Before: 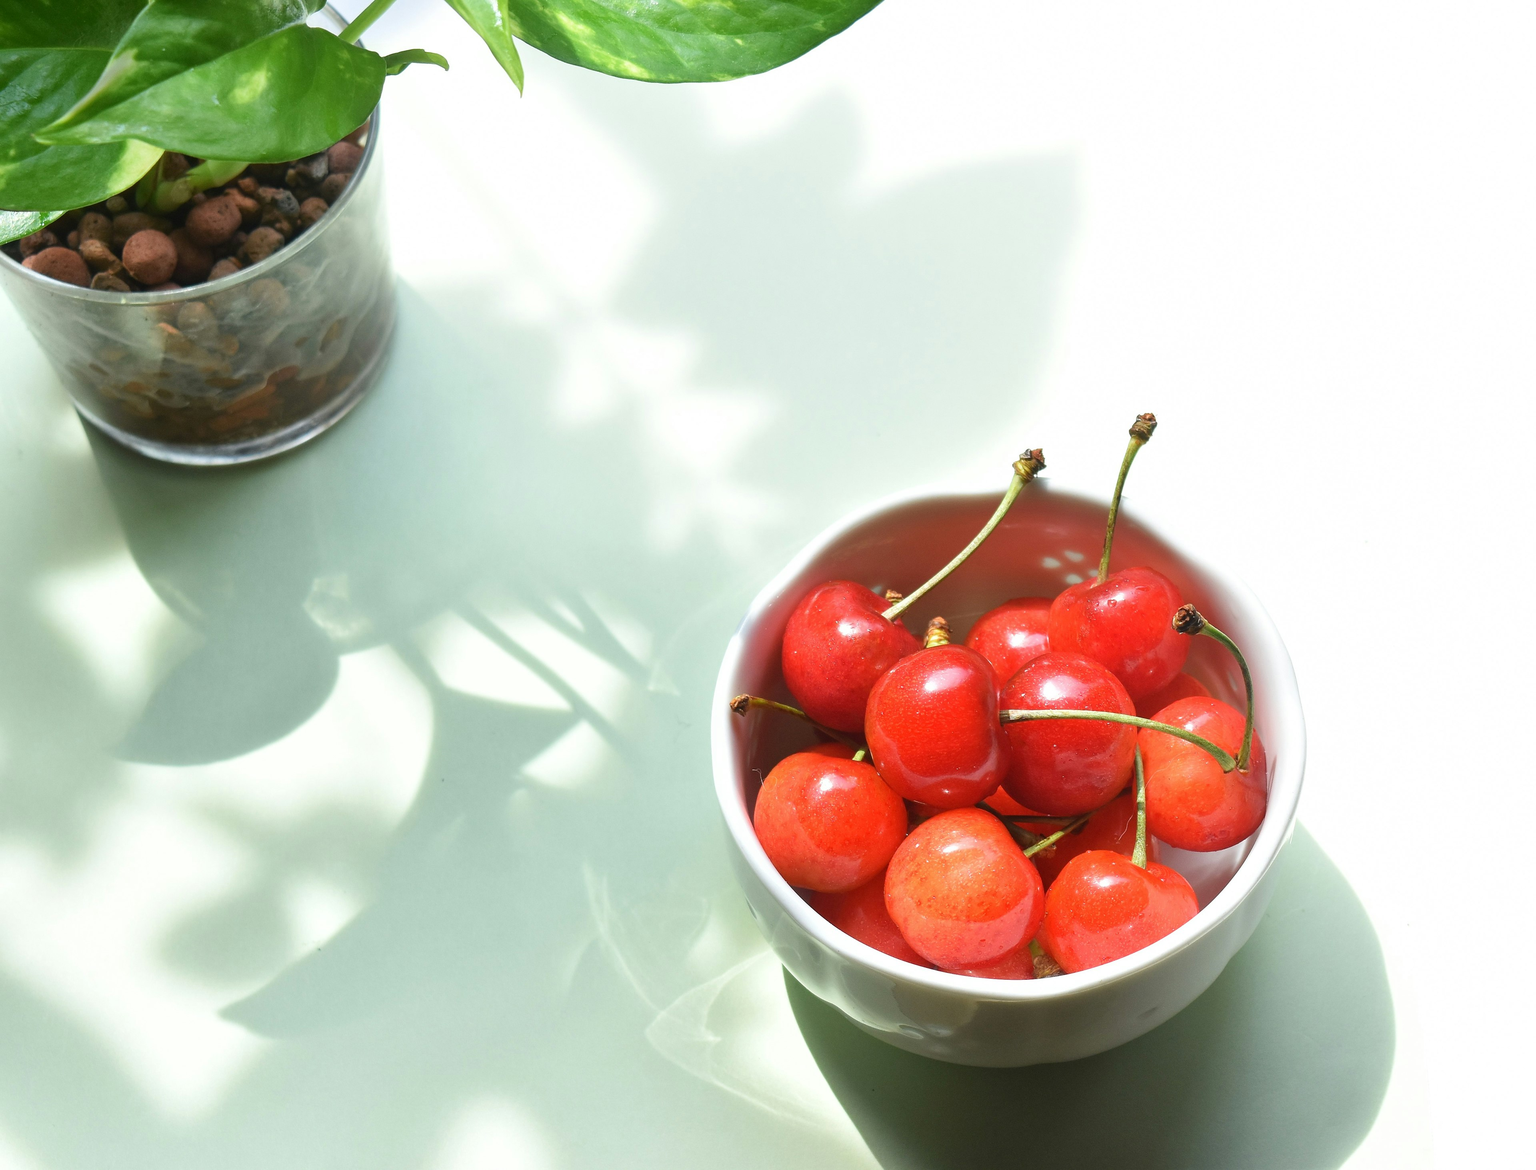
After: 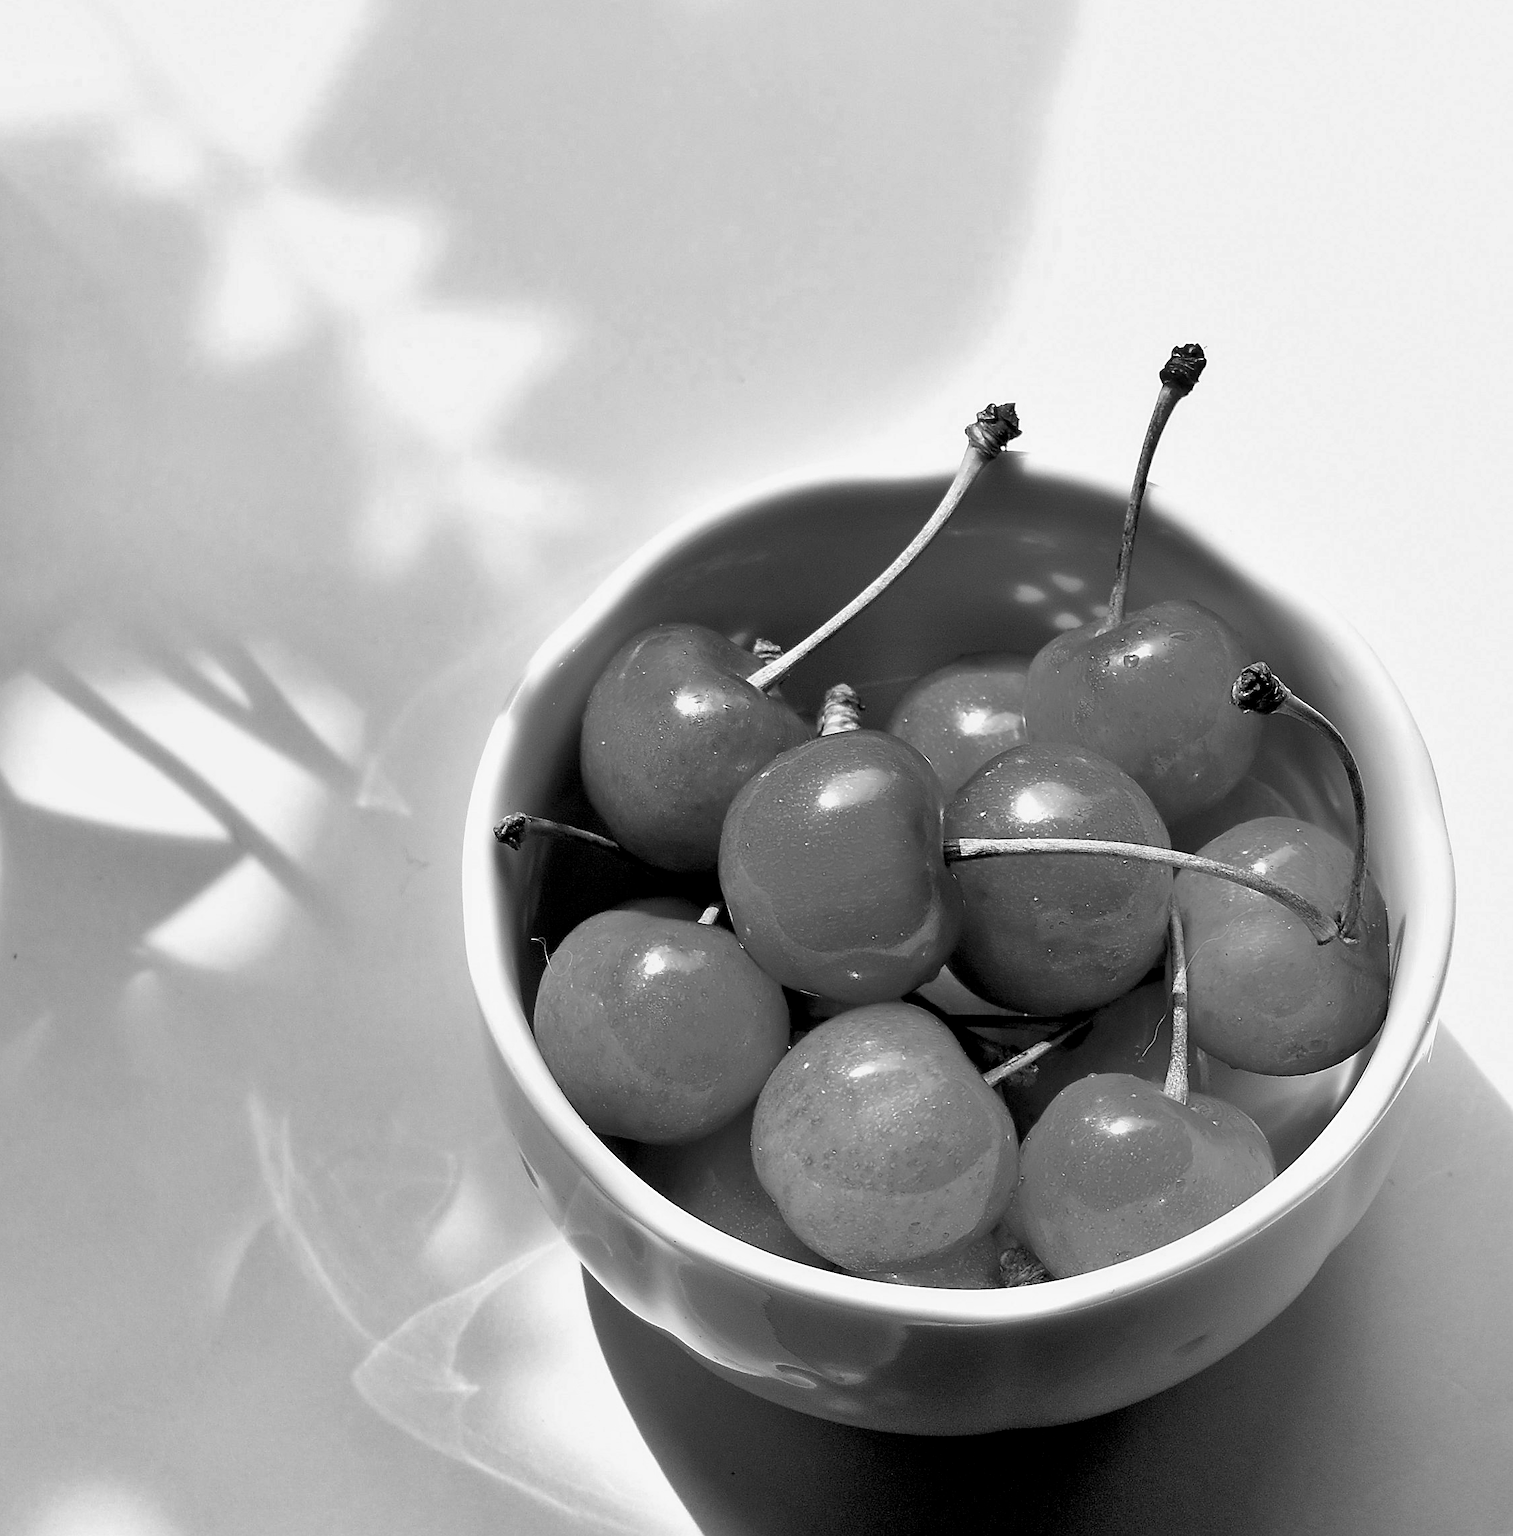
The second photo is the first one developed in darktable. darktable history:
contrast brightness saturation: brightness -0.09
exposure: black level correction 0.029, exposure -0.073 EV, compensate highlight preservation false
sharpen: on, module defaults
crop and rotate: left 28.256%, top 17.734%, right 12.656%, bottom 3.573%
shadows and highlights: soften with gaussian
monochrome: on, module defaults
